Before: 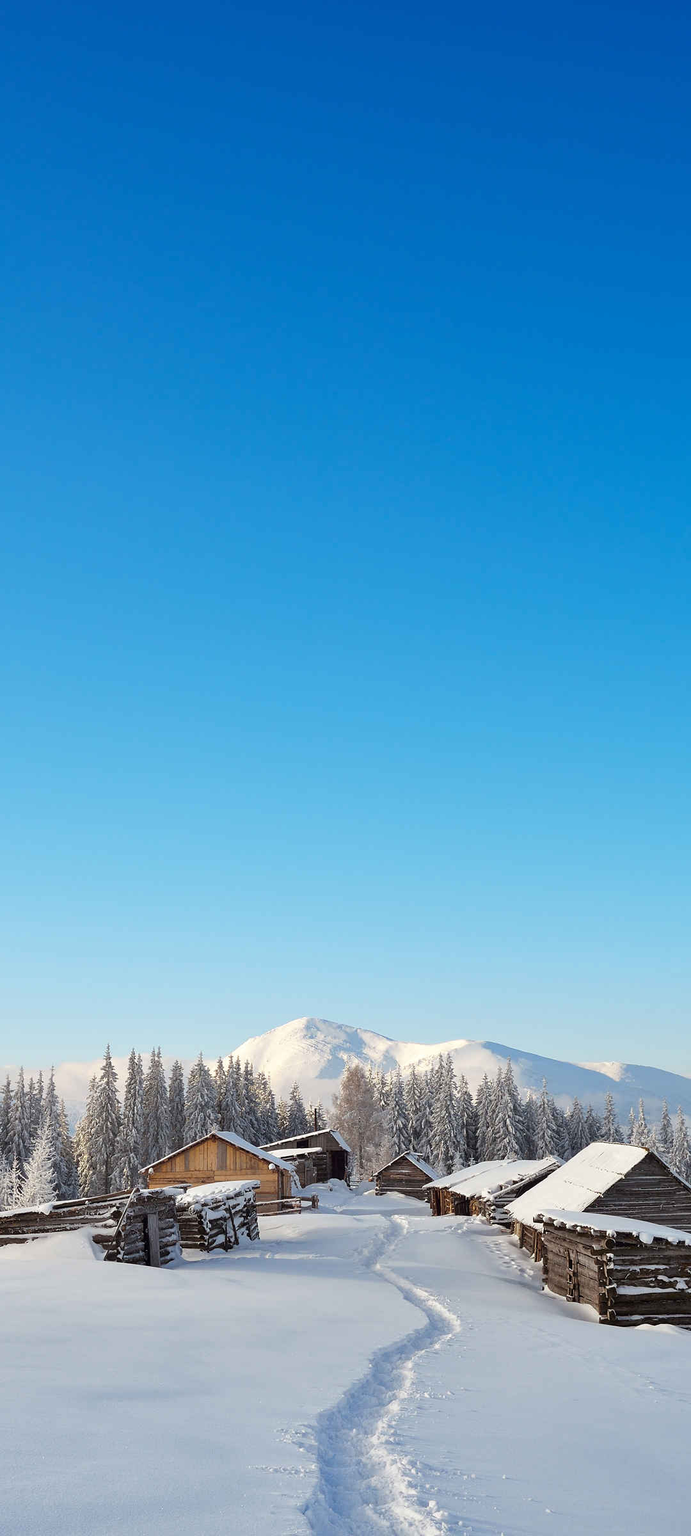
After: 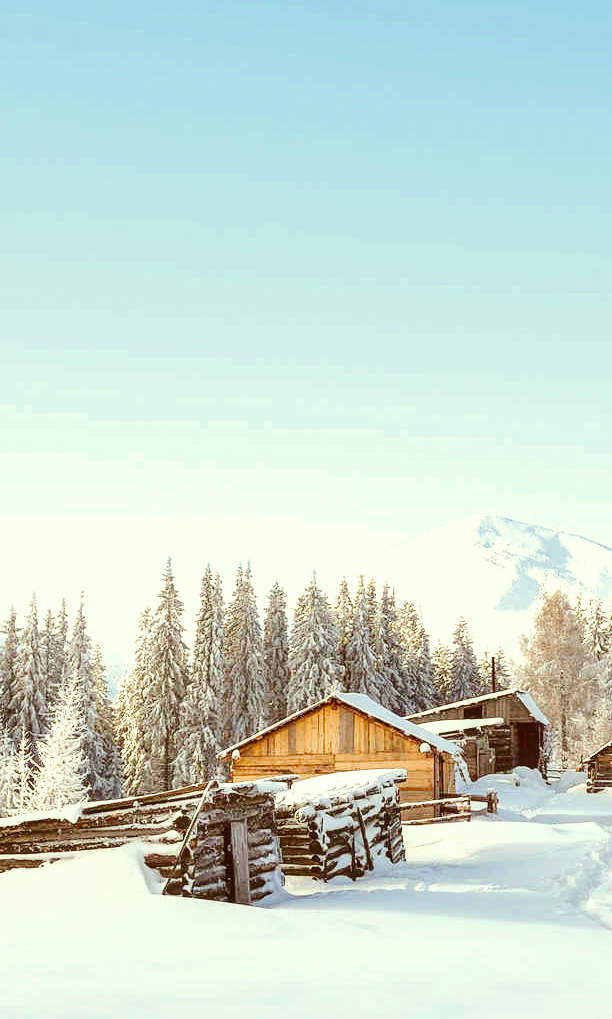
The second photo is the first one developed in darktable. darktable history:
exposure: black level correction 0, exposure 0.949 EV, compensate exposure bias true, compensate highlight preservation false
tone curve: curves: ch0 [(0, 0) (0.003, 0.054) (0.011, 0.058) (0.025, 0.069) (0.044, 0.087) (0.069, 0.1) (0.1, 0.123) (0.136, 0.152) (0.177, 0.183) (0.224, 0.234) (0.277, 0.291) (0.335, 0.367) (0.399, 0.441) (0.468, 0.524) (0.543, 0.6) (0.623, 0.673) (0.709, 0.744) (0.801, 0.812) (0.898, 0.89) (1, 1)], color space Lab, independent channels, preserve colors none
color balance rgb: perceptual saturation grading › global saturation 0.094%, perceptual saturation grading › highlights -29.387%, perceptual saturation grading › mid-tones 29.683%, perceptual saturation grading › shadows 59.121%, perceptual brilliance grading › global brilliance 1.544%, perceptual brilliance grading › highlights 7.399%, perceptual brilliance grading › shadows -3.163%, global vibrance 20%
color correction: highlights a* -6.16, highlights b* 9.41, shadows a* 10.34, shadows b* 24.04
crop: top 44.817%, right 43.297%, bottom 12.696%
local contrast: on, module defaults
filmic rgb: black relative exposure -11.38 EV, white relative exposure 3.23 EV, hardness 6.81, color science v6 (2022)
